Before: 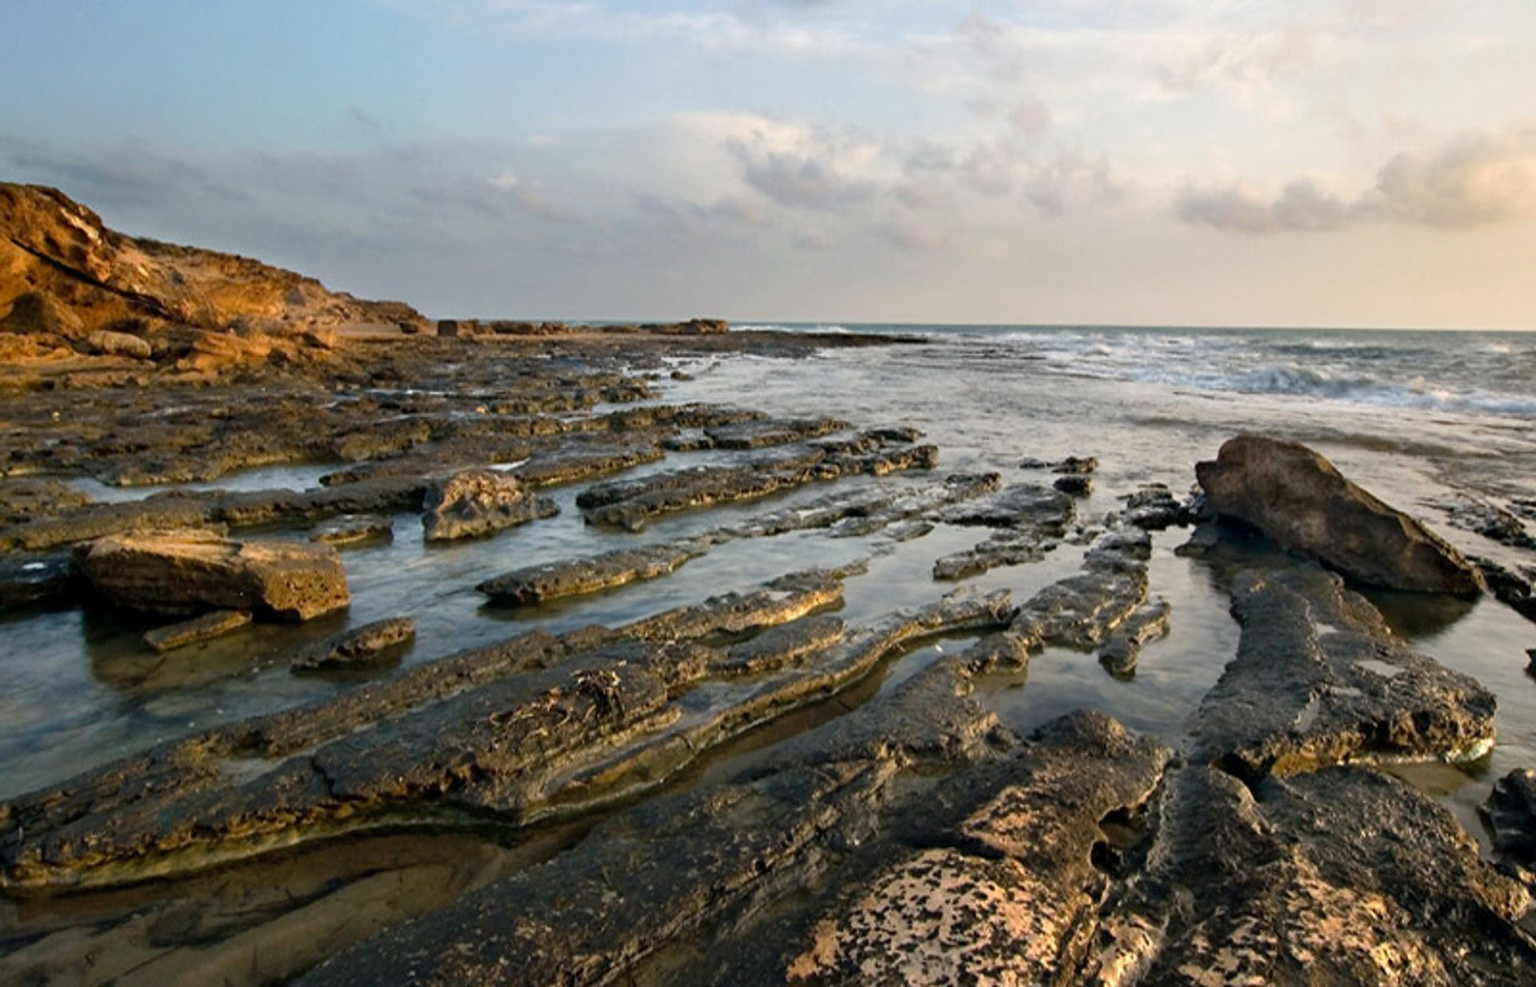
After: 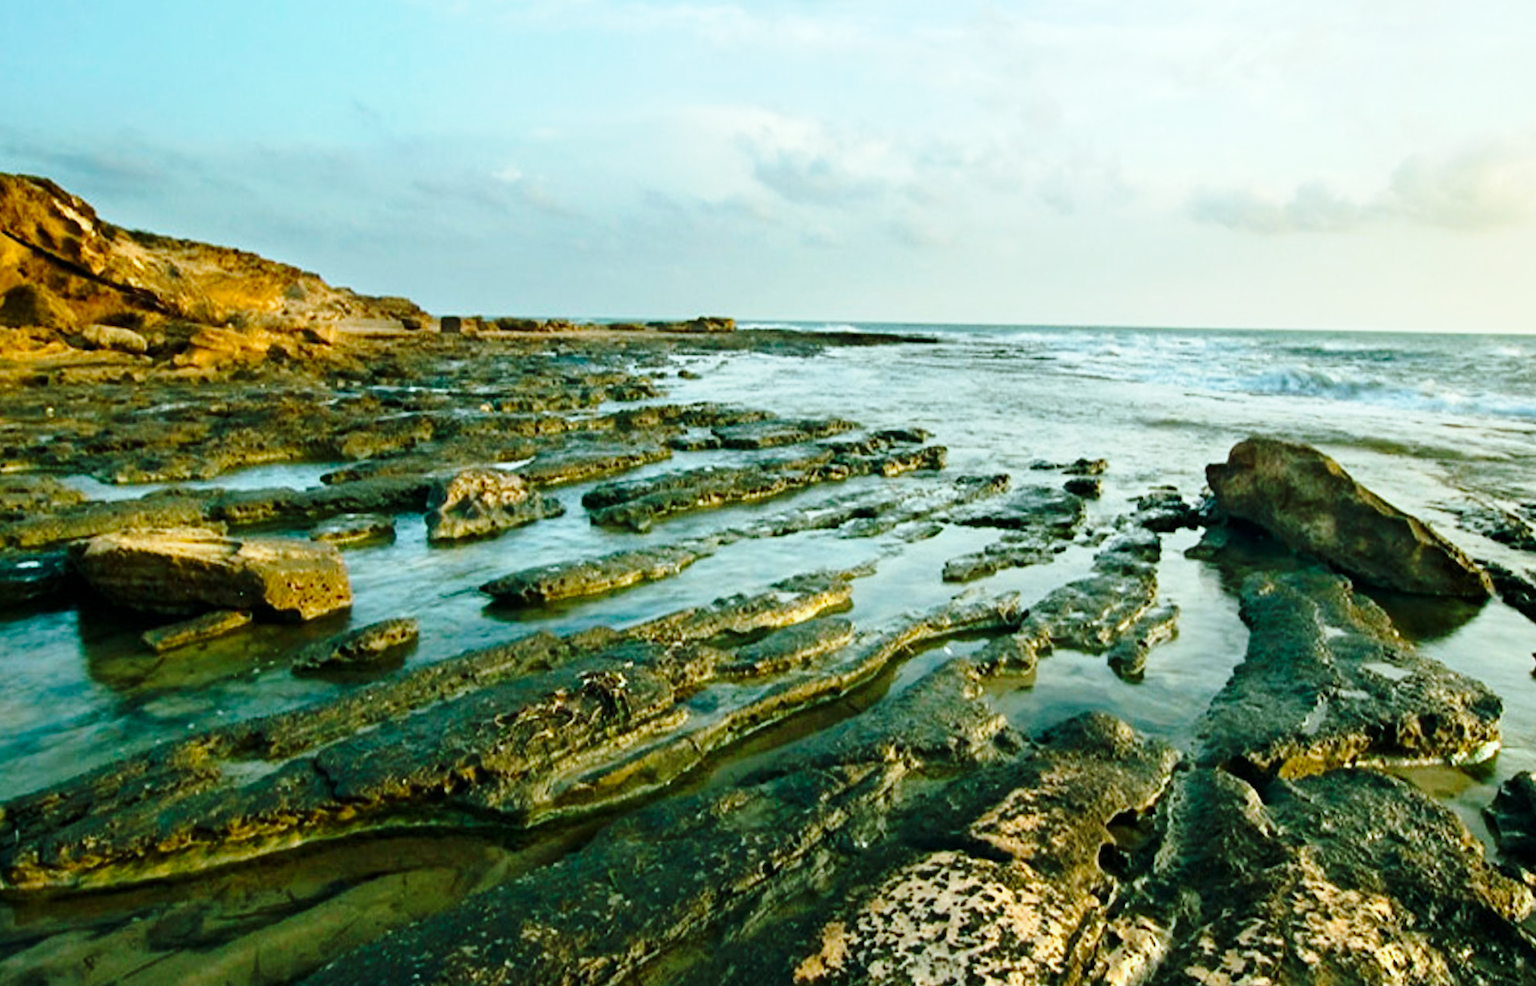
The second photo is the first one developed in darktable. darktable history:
base curve: curves: ch0 [(0, 0) (0.028, 0.03) (0.121, 0.232) (0.46, 0.748) (0.859, 0.968) (1, 1)], preserve colors none
rotate and perspective: rotation 0.174°, lens shift (vertical) 0.013, lens shift (horizontal) 0.019, shear 0.001, automatic cropping original format, crop left 0.007, crop right 0.991, crop top 0.016, crop bottom 0.997
color balance rgb: shadows lift › chroma 11.71%, shadows lift › hue 133.46°, highlights gain › chroma 4%, highlights gain › hue 200.2°, perceptual saturation grading › global saturation 18.05%
contrast brightness saturation: saturation -0.05
